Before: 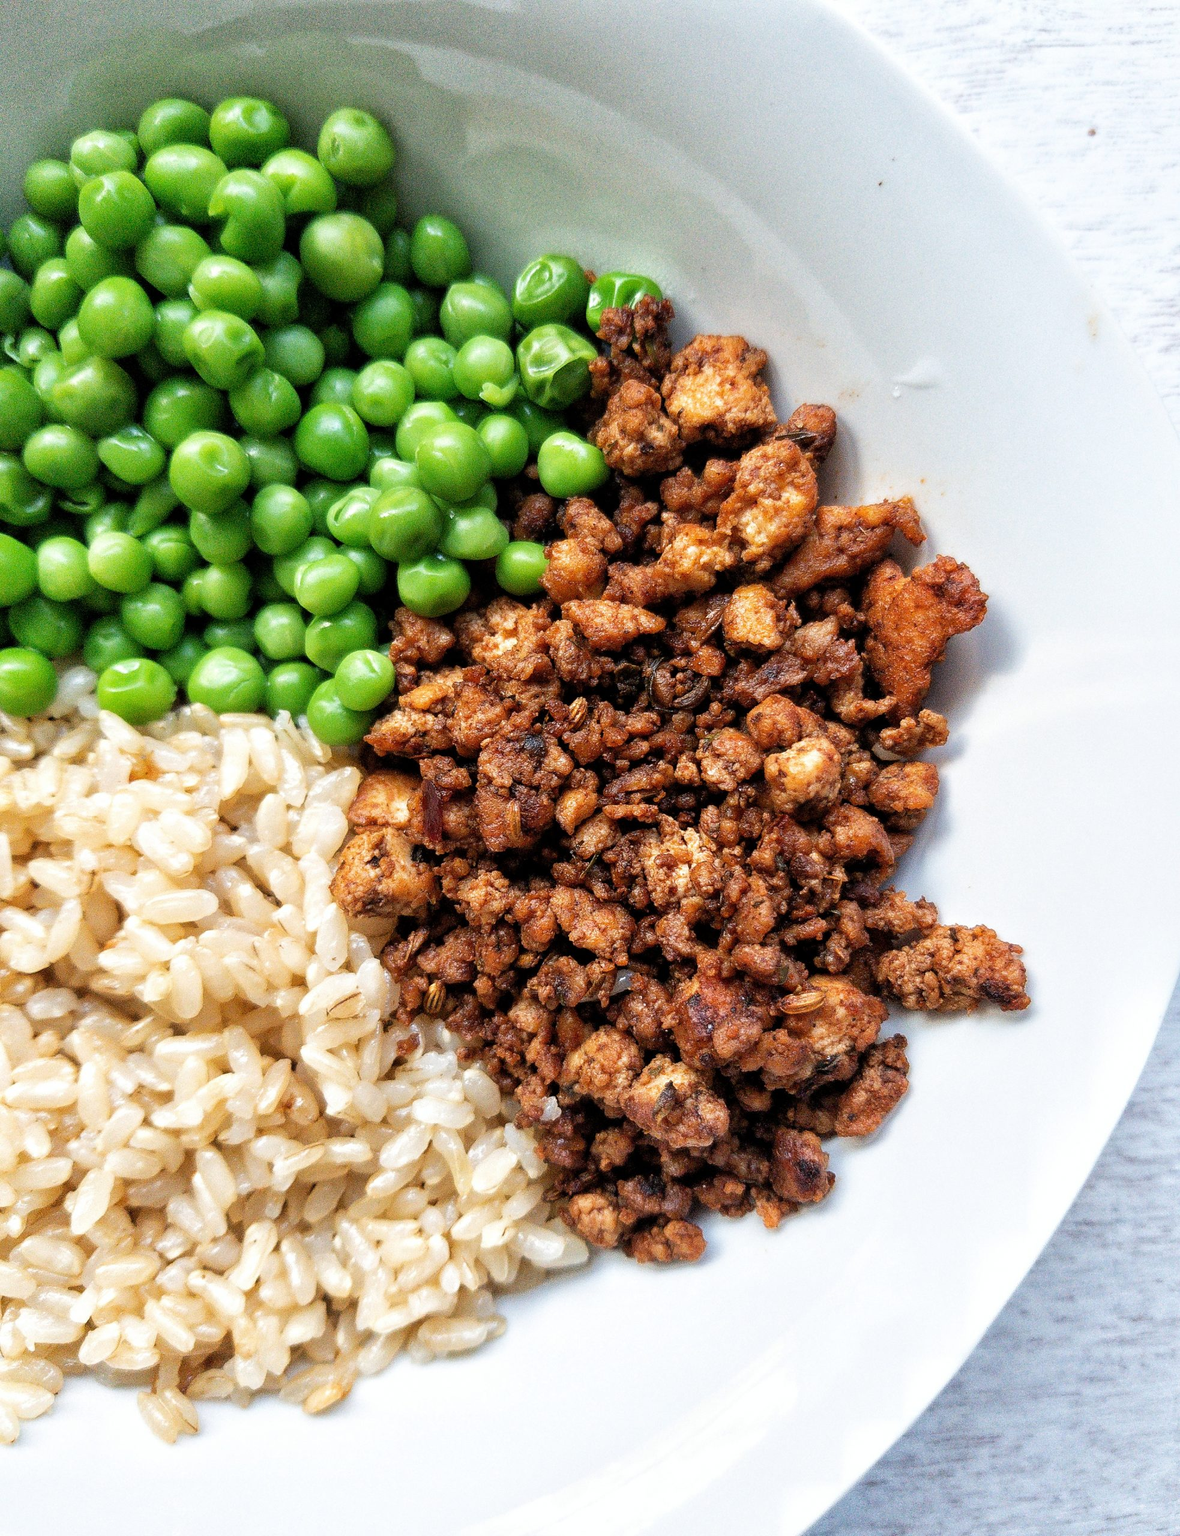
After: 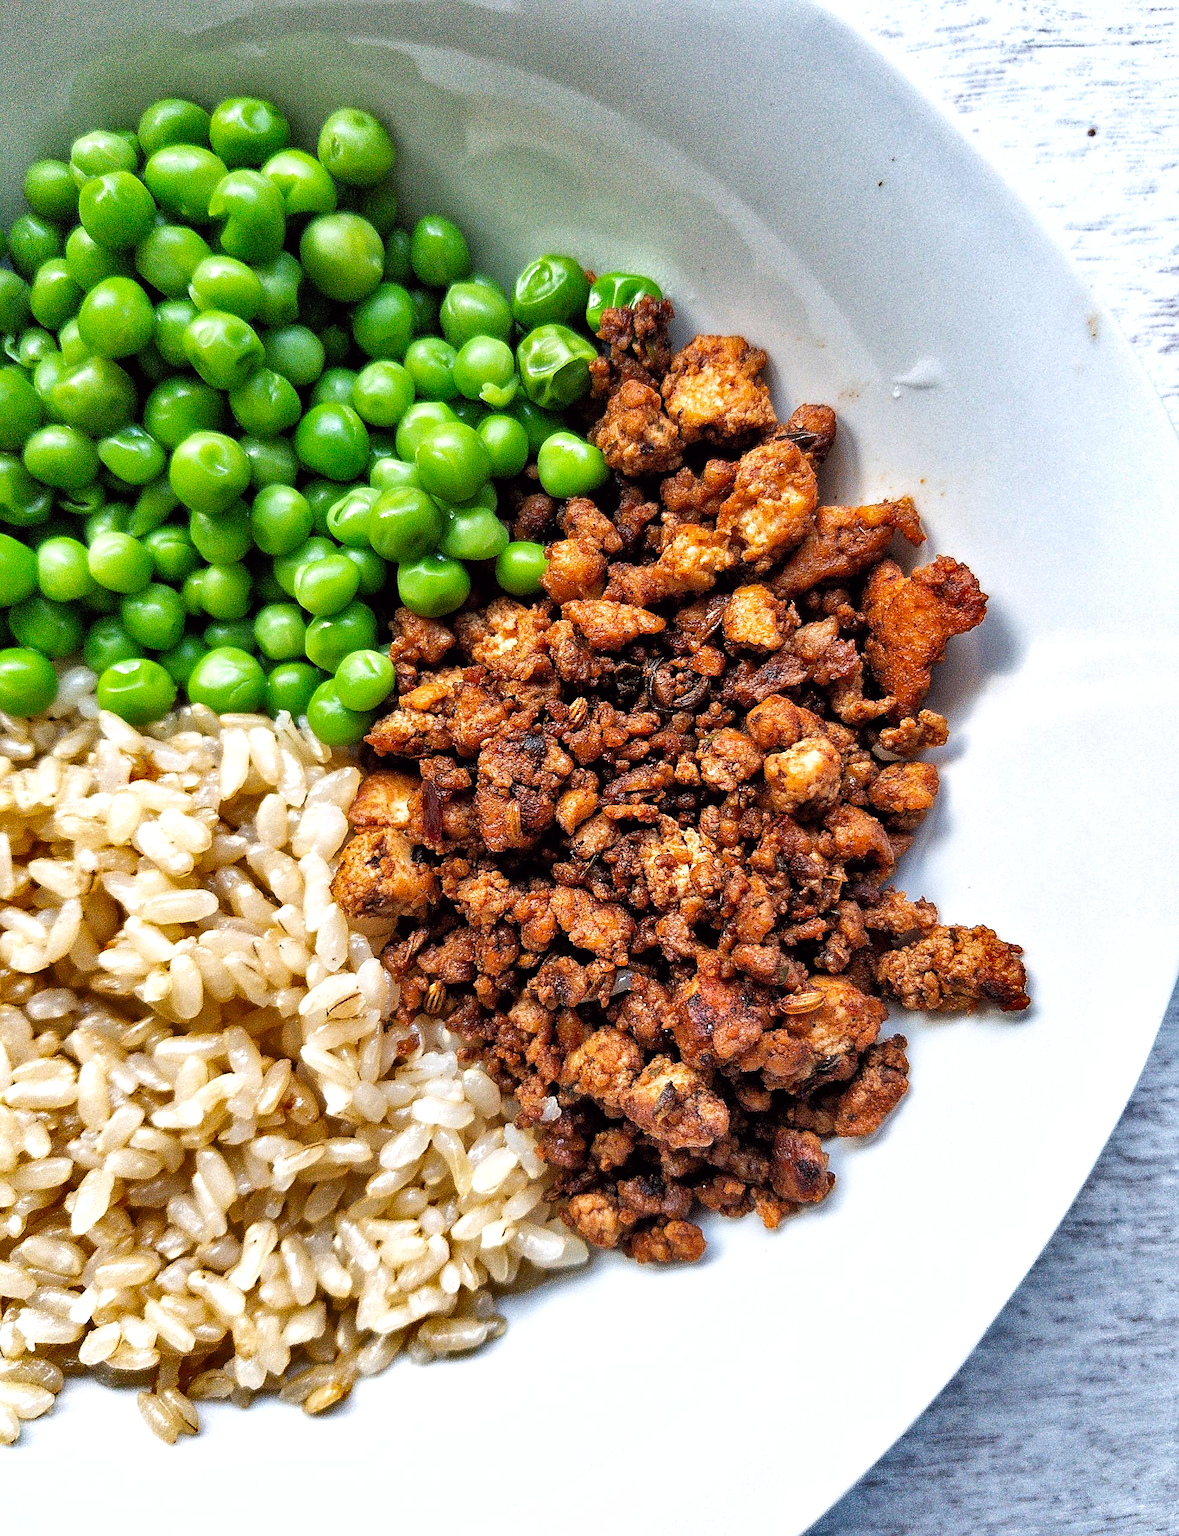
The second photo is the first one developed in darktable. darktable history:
sharpen: on, module defaults
color balance: lift [1, 1, 0.999, 1.001], gamma [1, 1.003, 1.005, 0.995], gain [1, 0.992, 0.988, 1.012], contrast 5%, output saturation 110%
shadows and highlights: shadows 60, highlights -60.23, soften with gaussian
